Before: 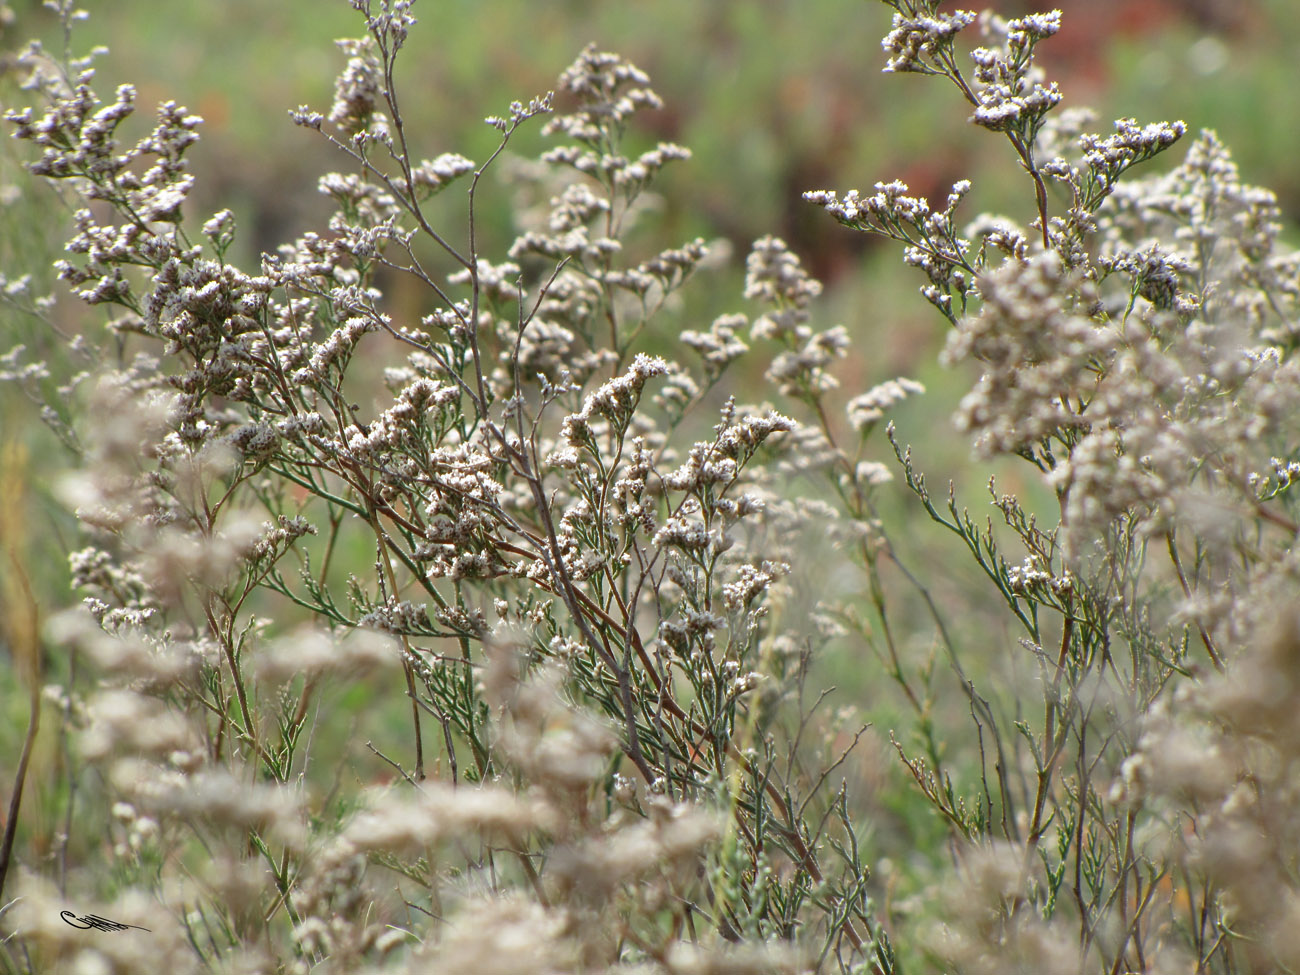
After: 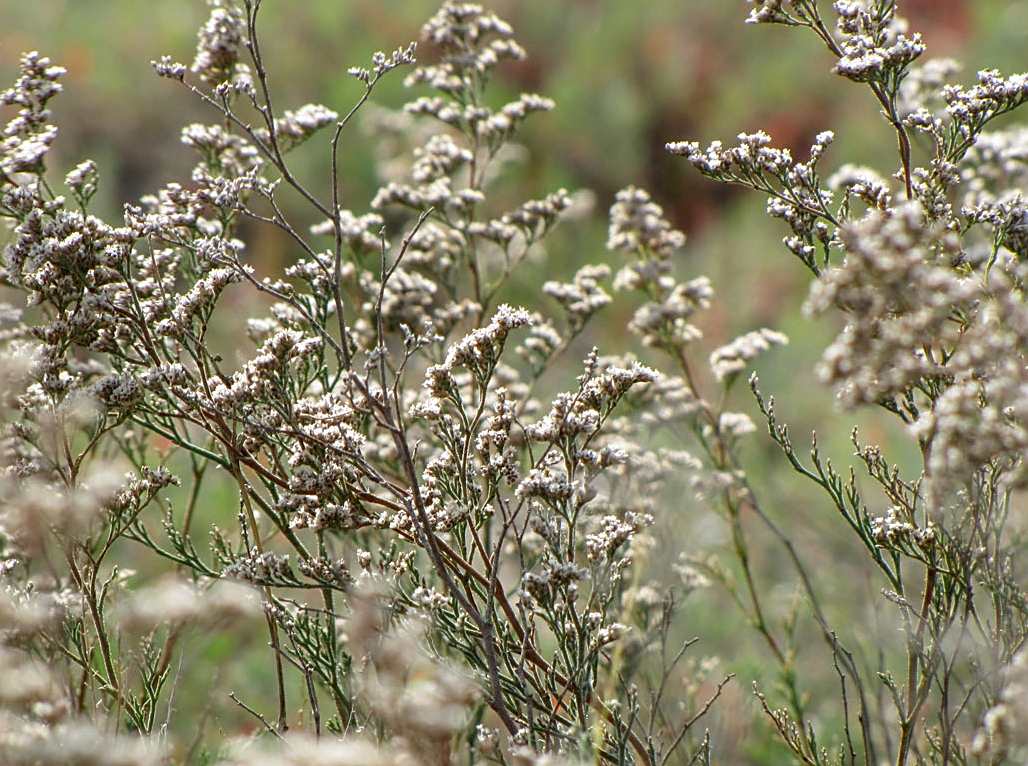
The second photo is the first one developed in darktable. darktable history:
crop and rotate: left 10.56%, top 5.115%, right 10.341%, bottom 16.296%
exposure: exposure -0.07 EV, compensate highlight preservation false
color zones: curves: ch1 [(0, 0.525) (0.143, 0.556) (0.286, 0.52) (0.429, 0.5) (0.571, 0.5) (0.714, 0.5) (0.857, 0.503) (1, 0.525)]
local contrast: on, module defaults
sharpen: on, module defaults
